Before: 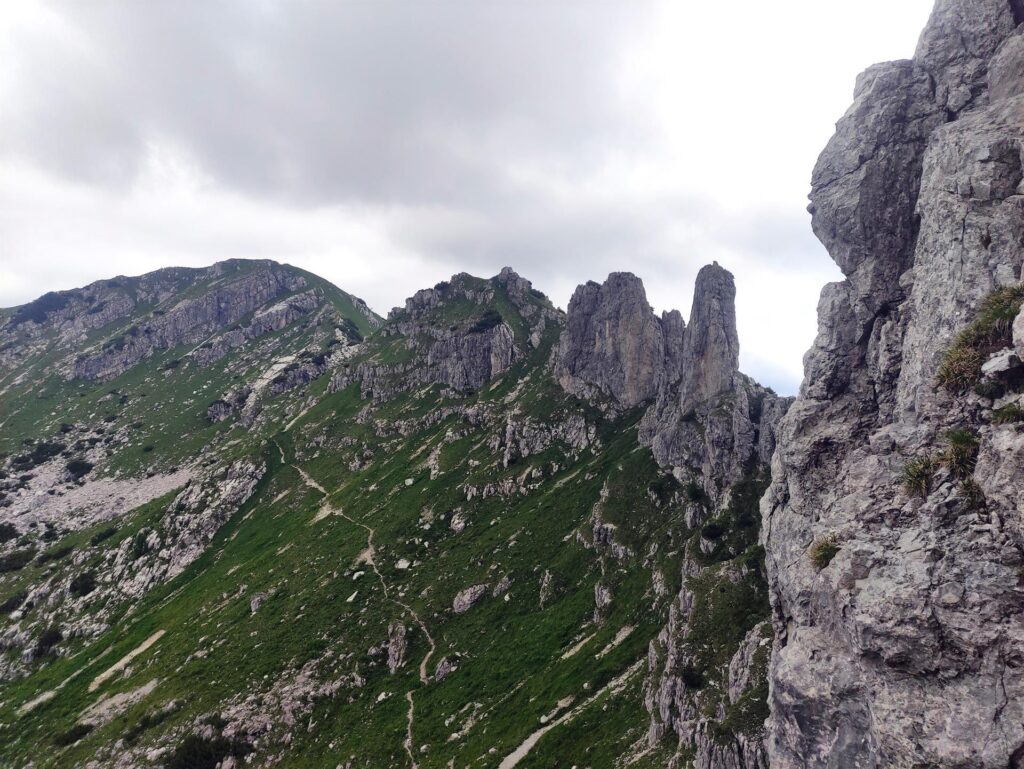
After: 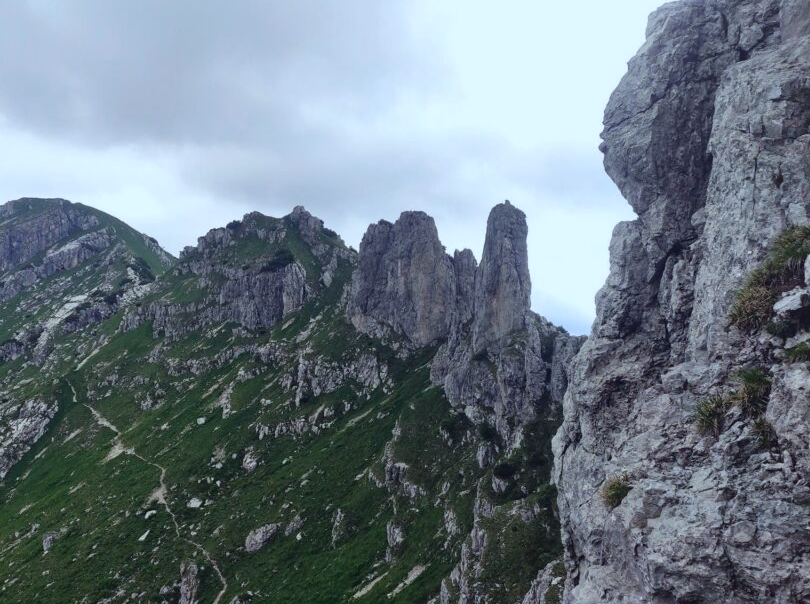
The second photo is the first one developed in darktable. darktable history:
color calibration: illuminant F (fluorescent), F source F9 (Cool White Deluxe 4150 K) – high CRI, x 0.374, y 0.373, temperature 4155.35 K
contrast brightness saturation: contrast -0.071, brightness -0.036, saturation -0.106
crop and rotate: left 20.368%, top 7.975%, right 0.469%, bottom 13.421%
